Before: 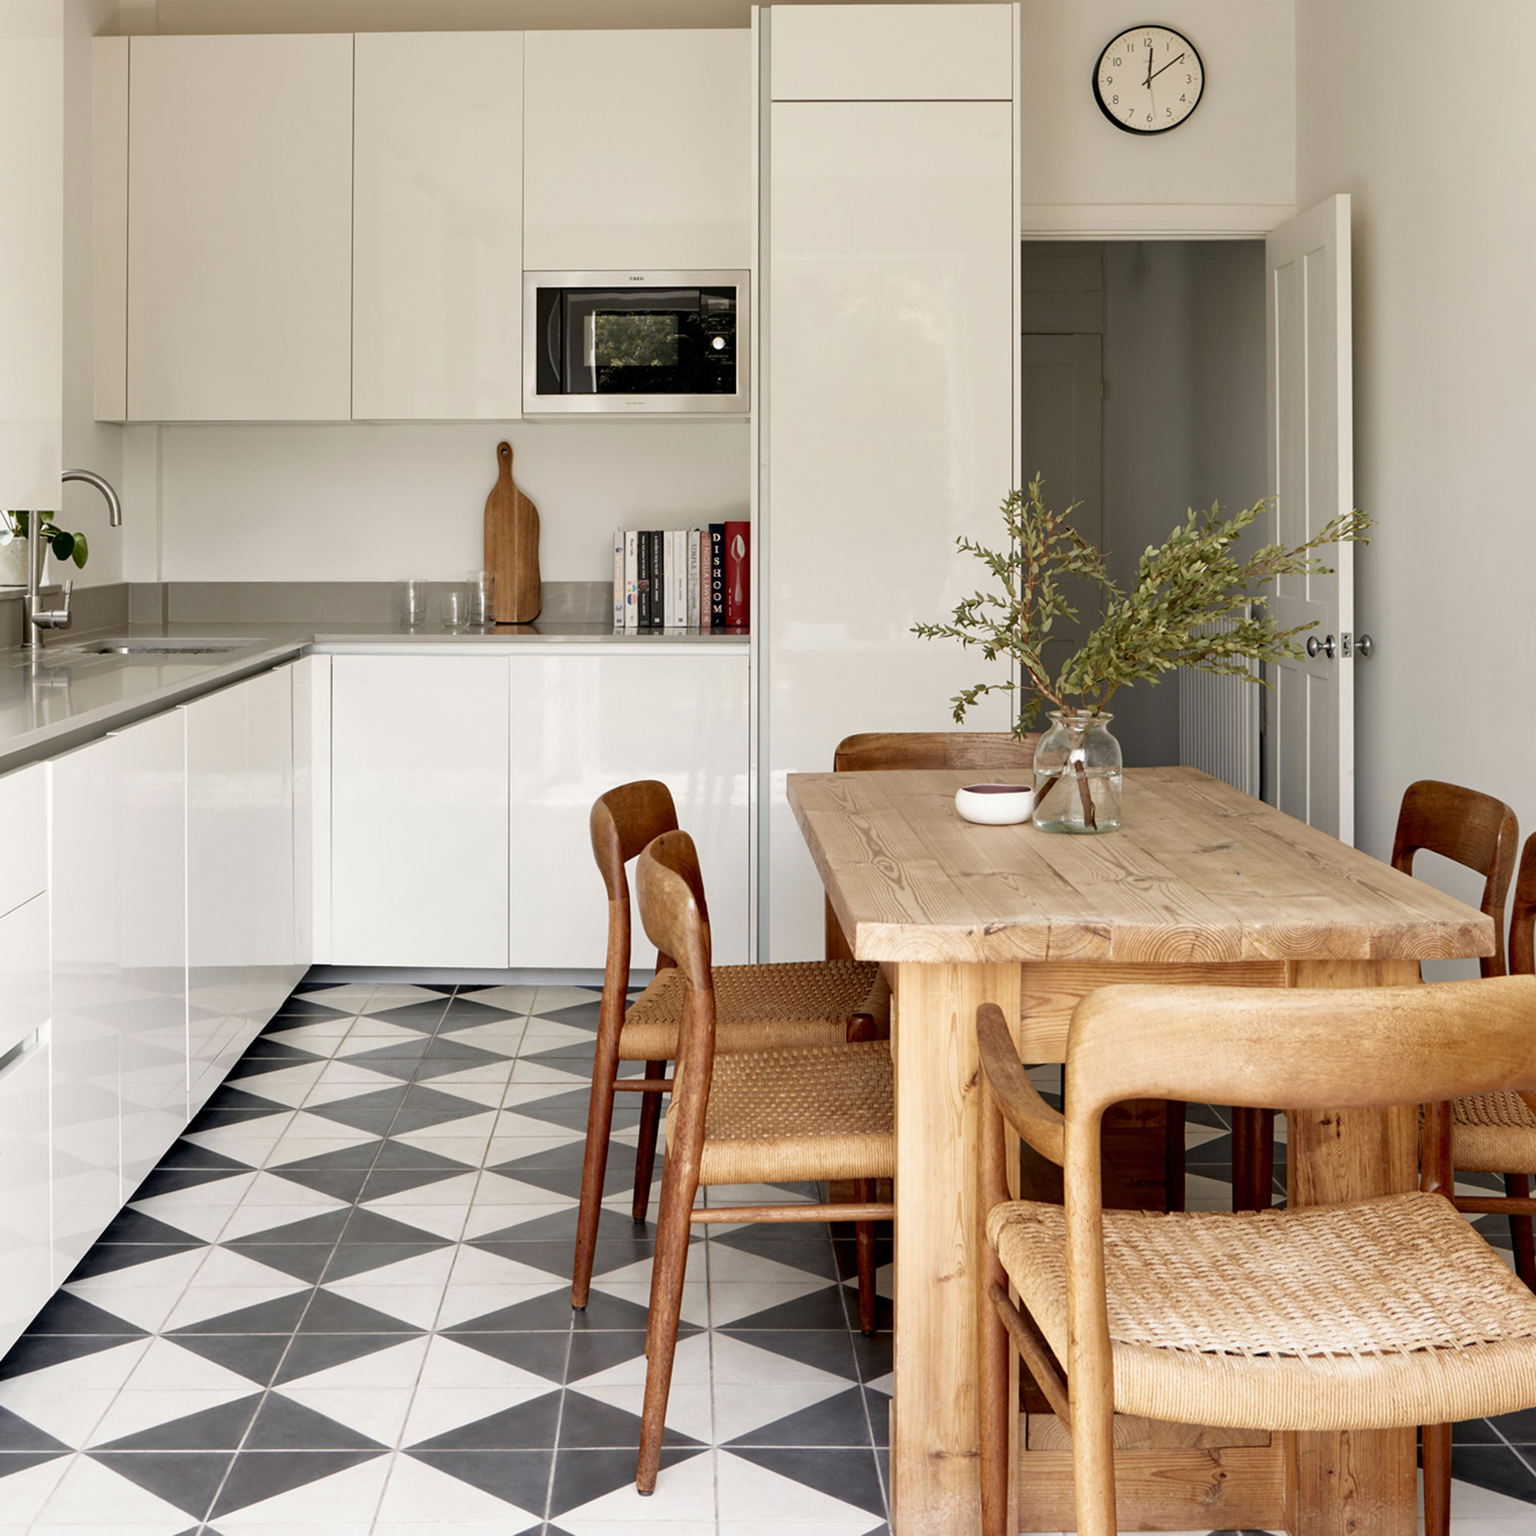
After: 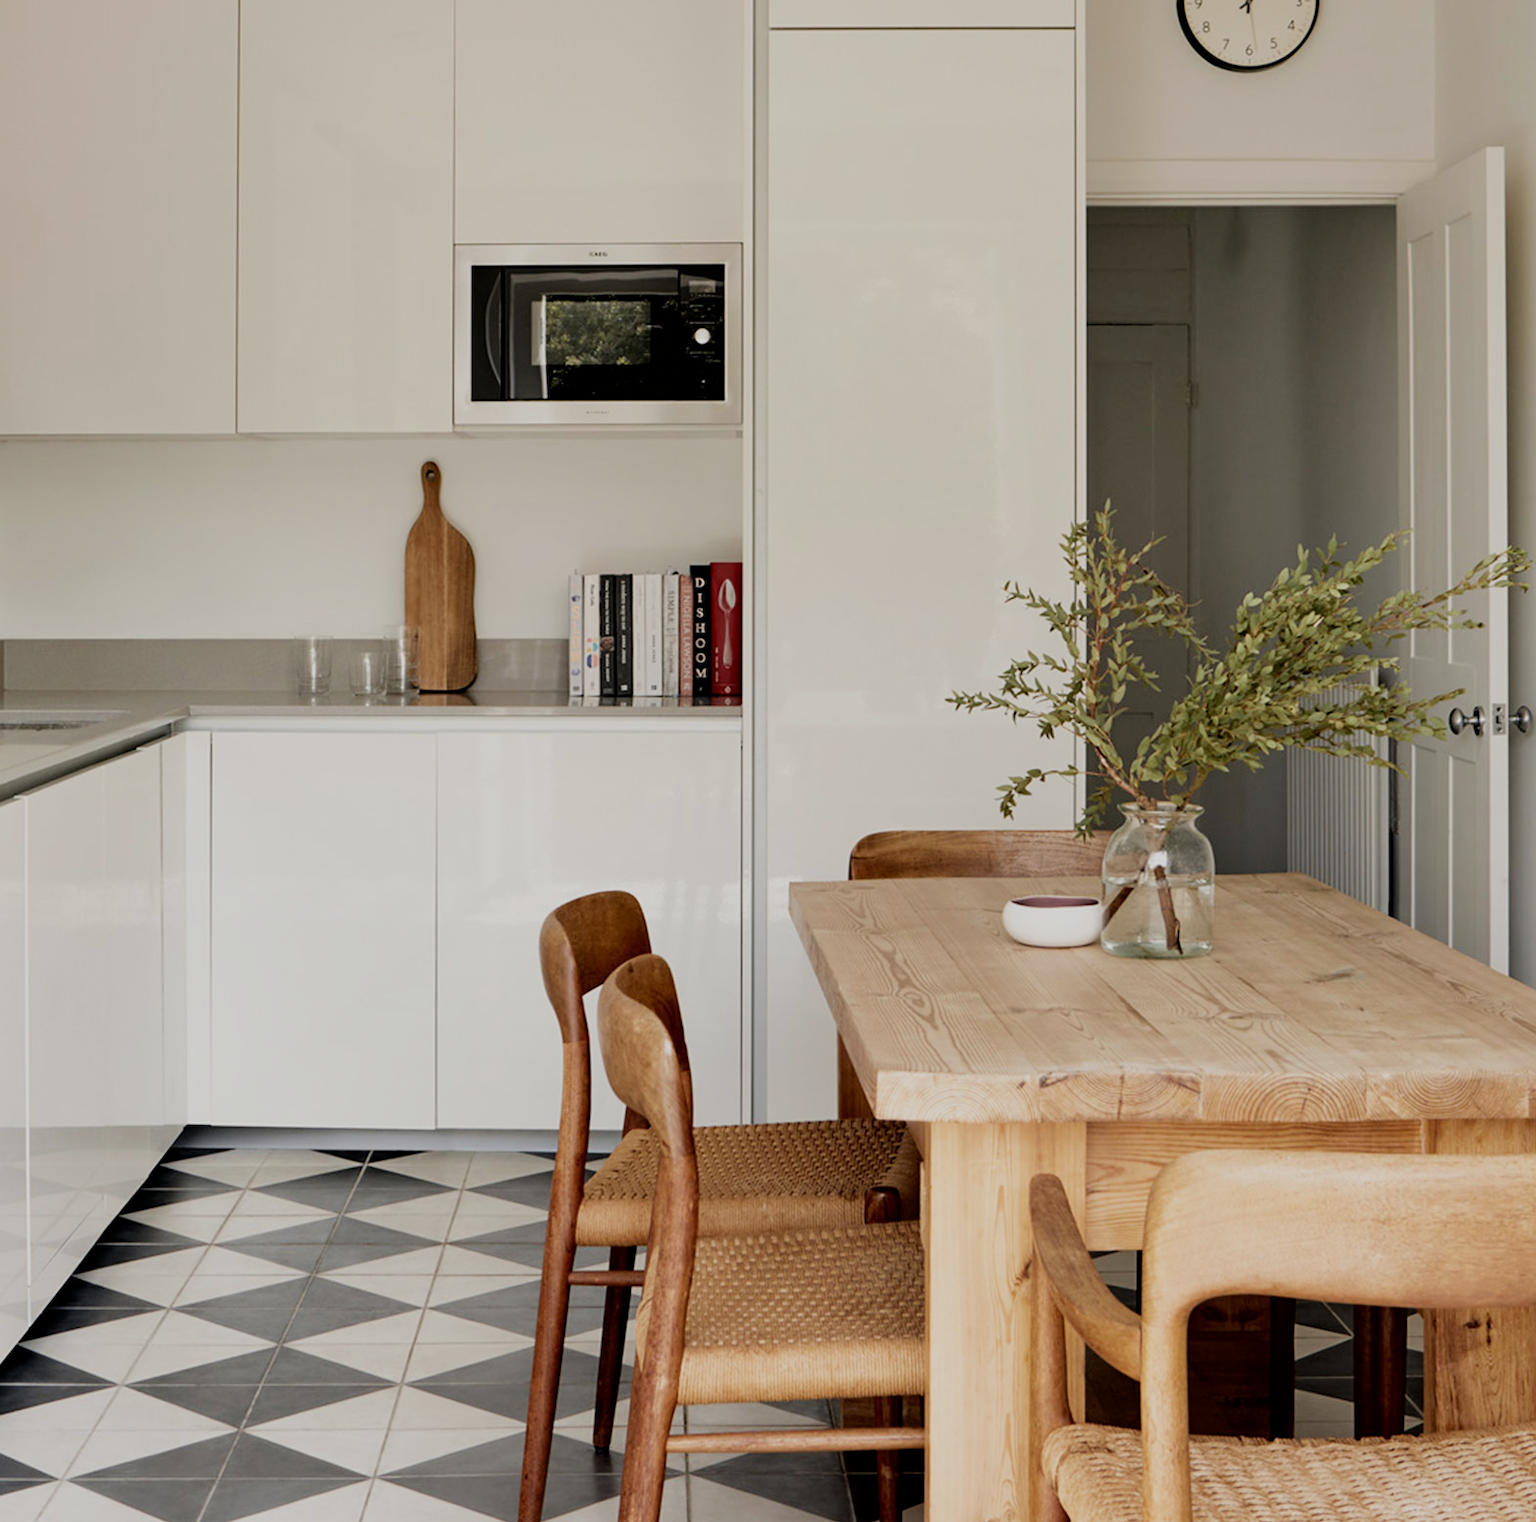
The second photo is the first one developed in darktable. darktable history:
filmic rgb: black relative exposure -7.65 EV, white relative exposure 4.56 EV, hardness 3.61
crop and rotate: left 10.77%, top 5.1%, right 10.41%, bottom 16.76%
